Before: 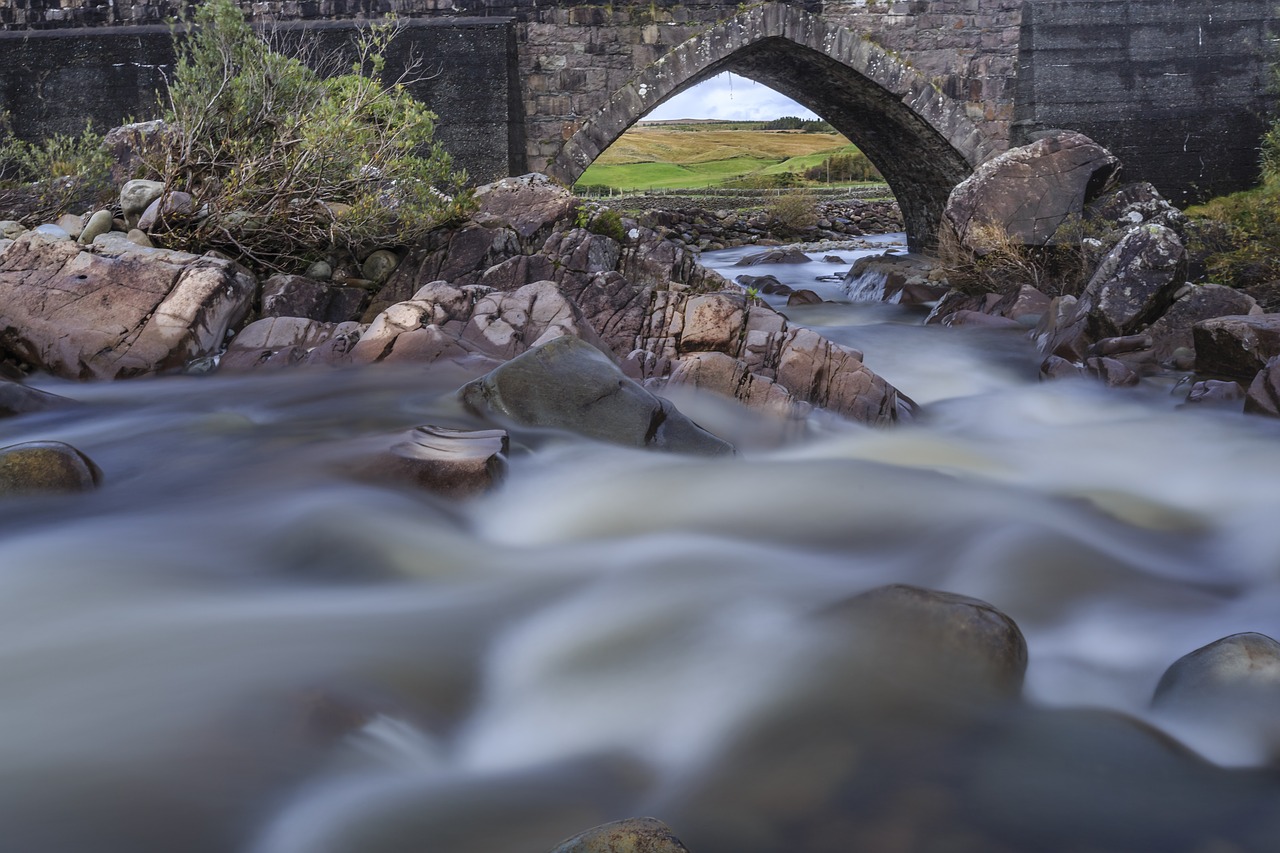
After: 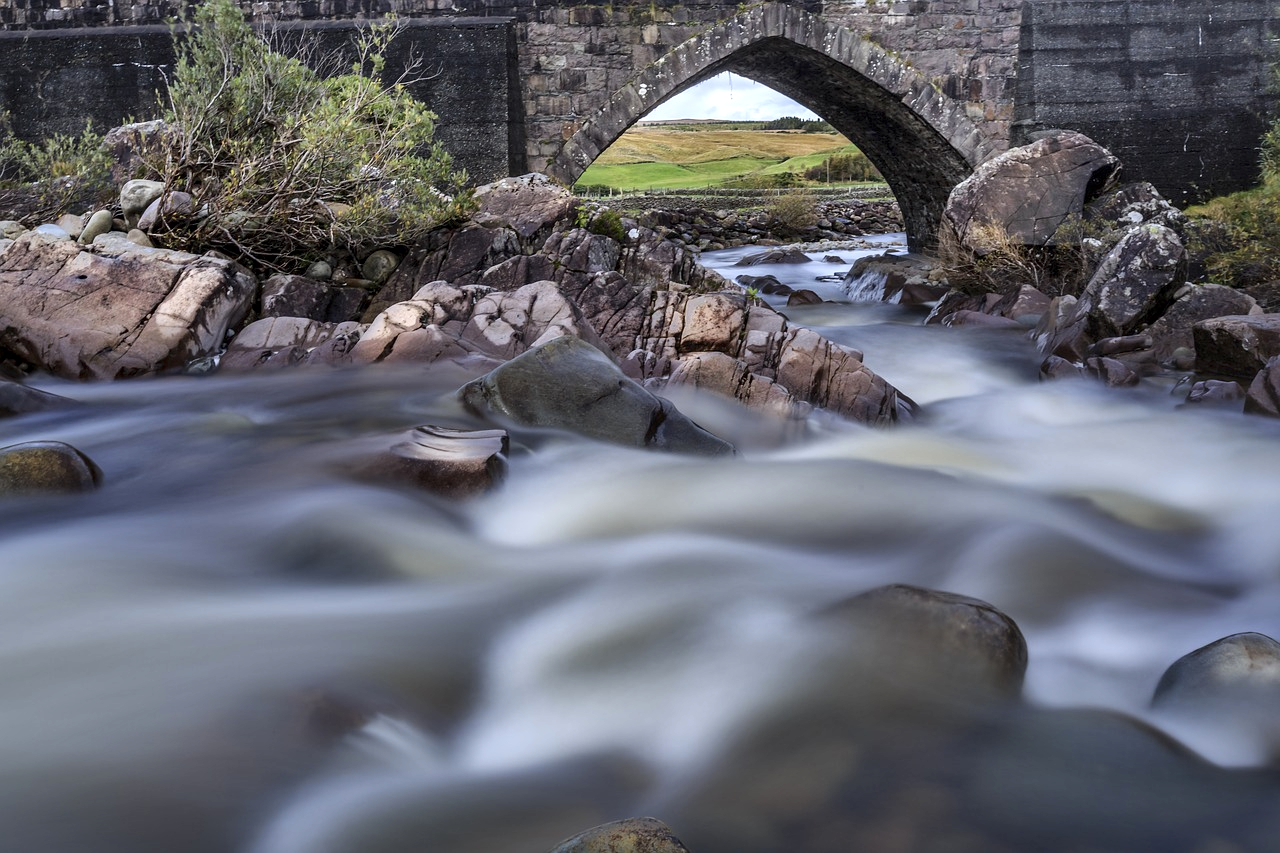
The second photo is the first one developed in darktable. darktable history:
exposure: exposure 0.125 EV, compensate highlight preservation false
local contrast: mode bilateral grid, contrast 25, coarseness 60, detail 151%, midtone range 0.2
